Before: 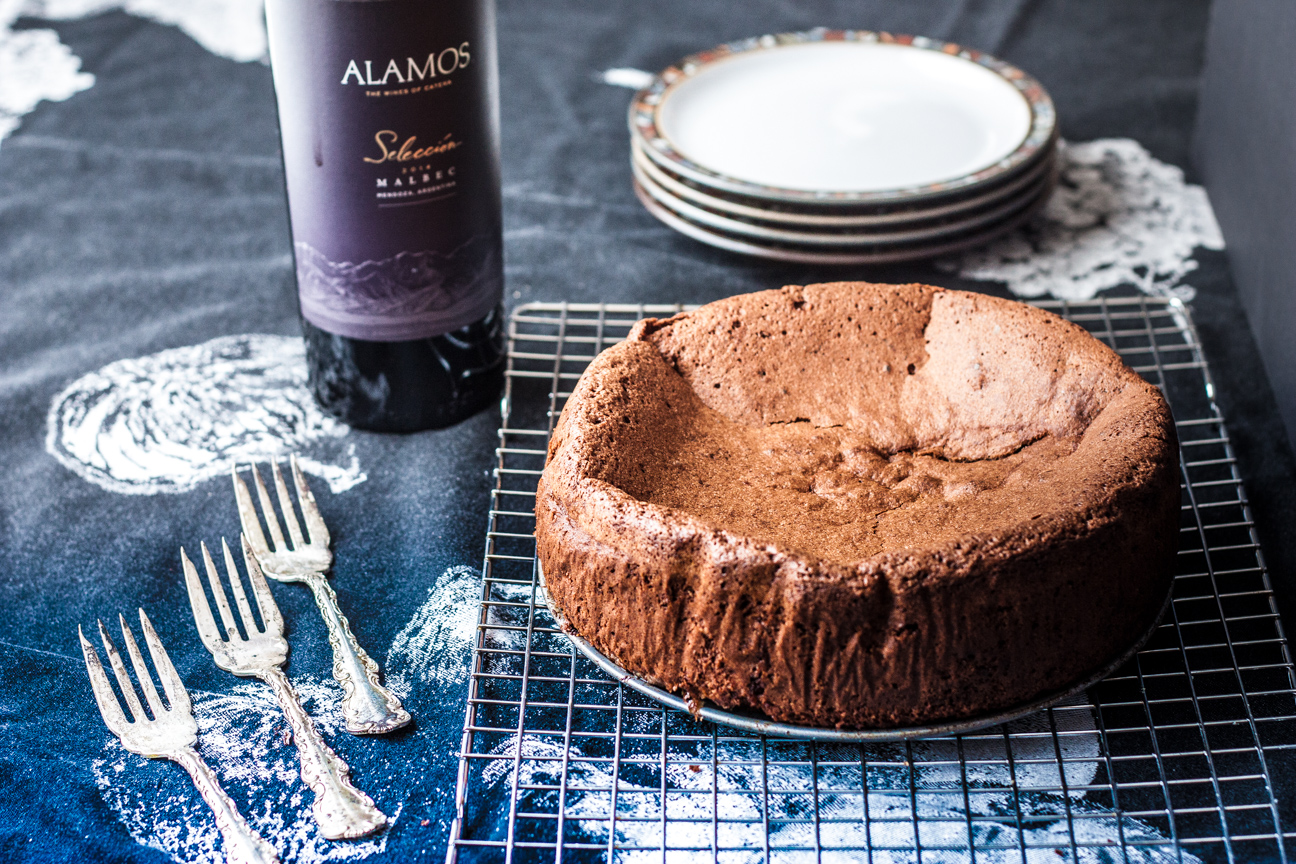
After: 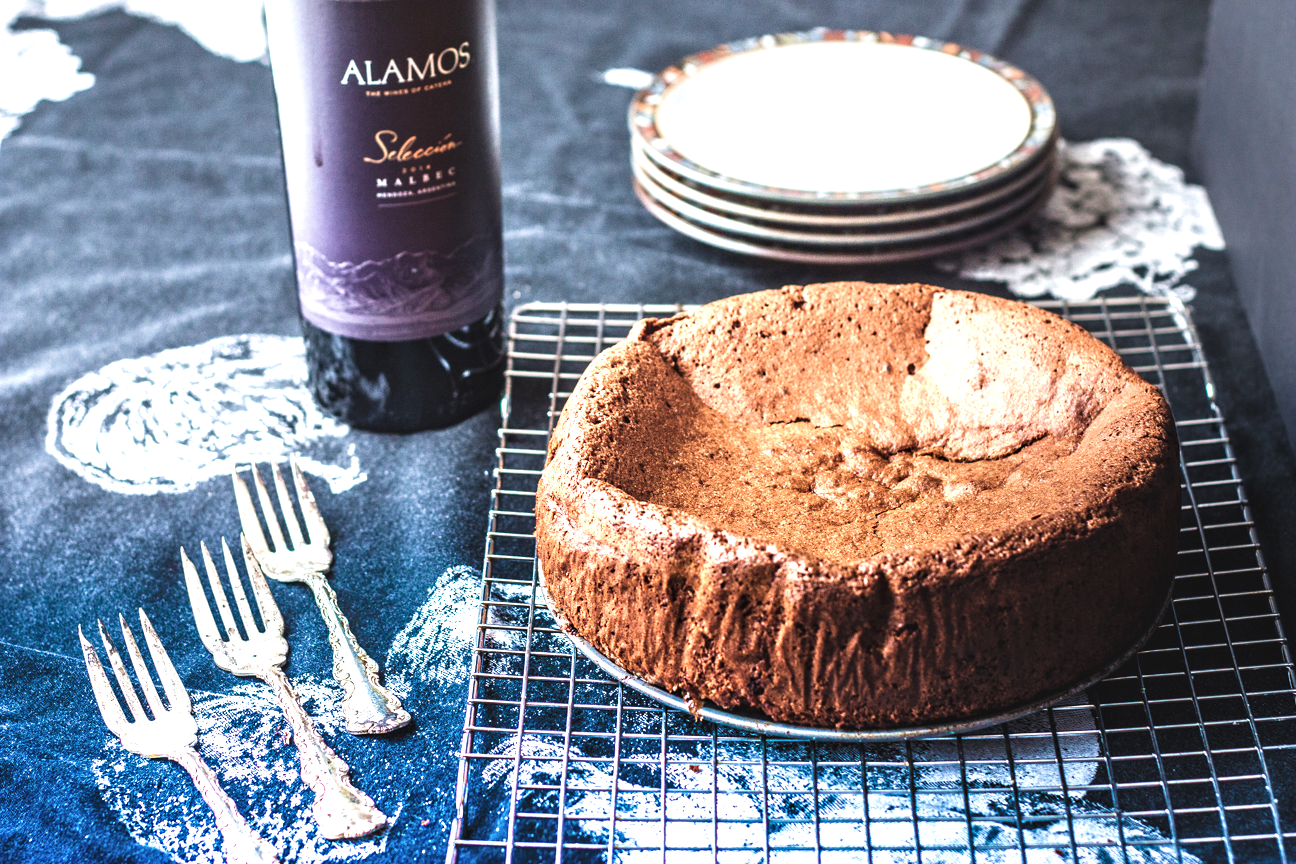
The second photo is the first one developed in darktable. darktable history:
velvia: on, module defaults
contrast equalizer: y [[0.5, 0.501, 0.532, 0.538, 0.54, 0.541], [0.5 ×6], [0.5 ×6], [0 ×6], [0 ×6]]
exposure: black level correction -0.005, exposure 0.619 EV, compensate highlight preservation false
